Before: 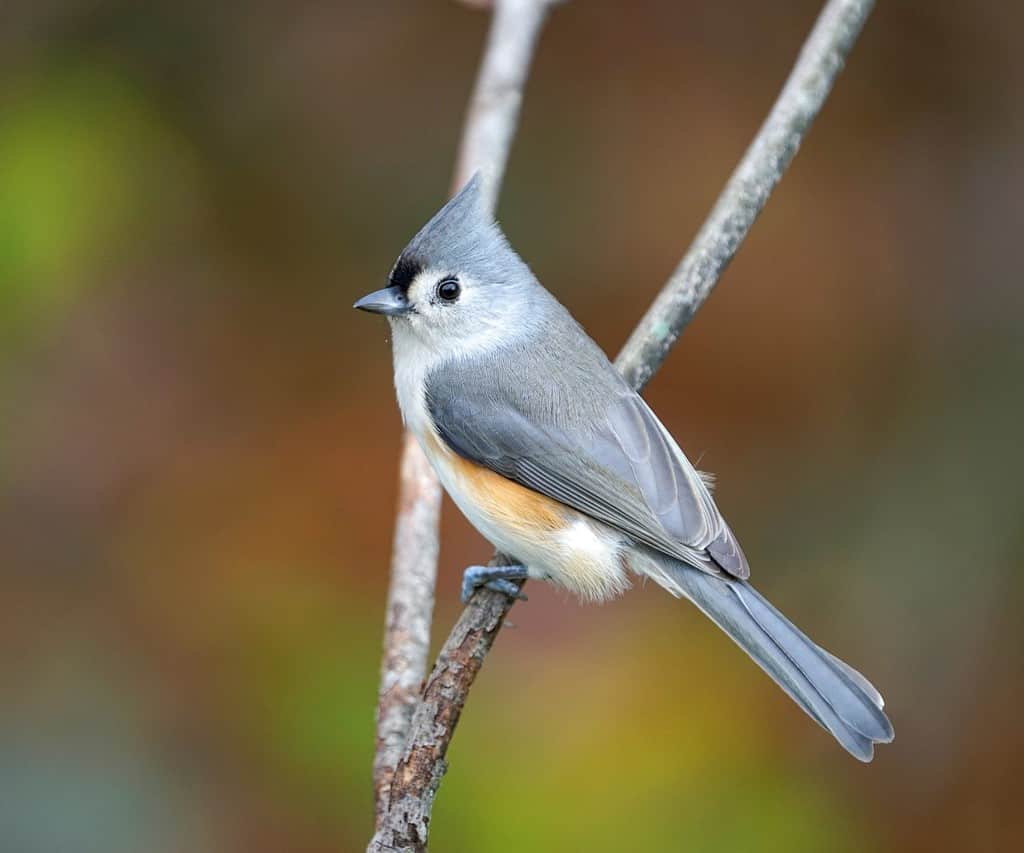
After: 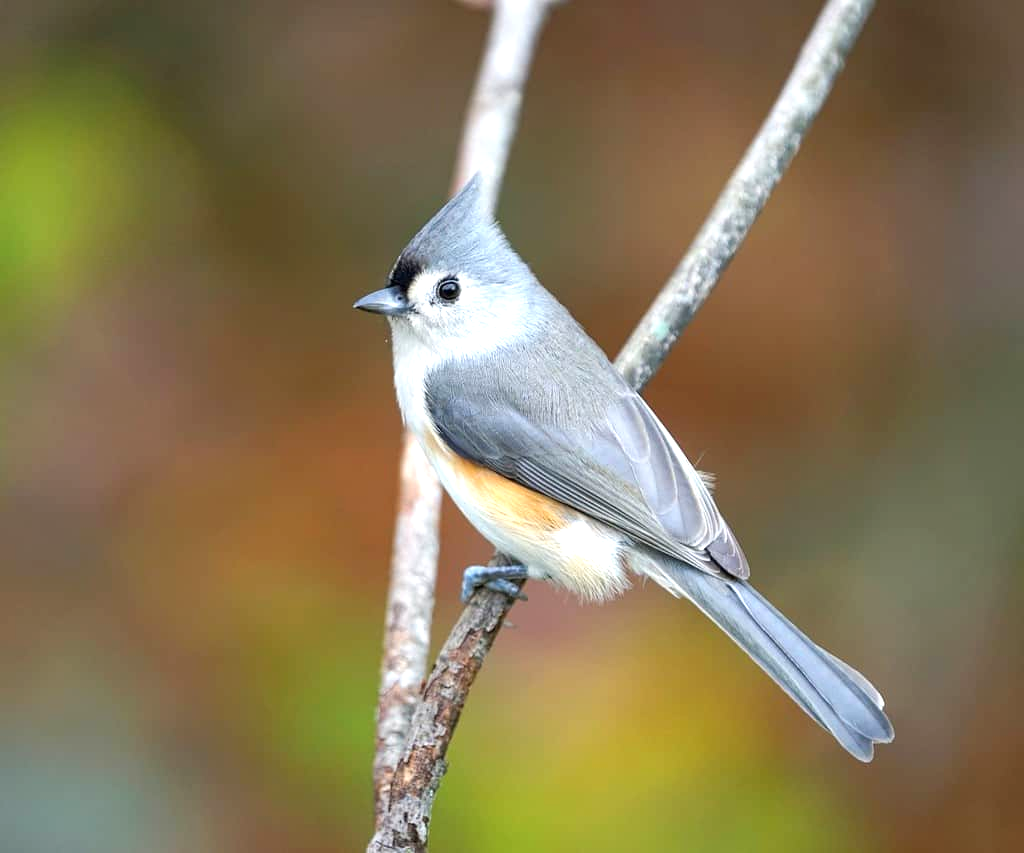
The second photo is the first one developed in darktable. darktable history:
exposure: exposure 0.561 EV, compensate highlight preservation false
